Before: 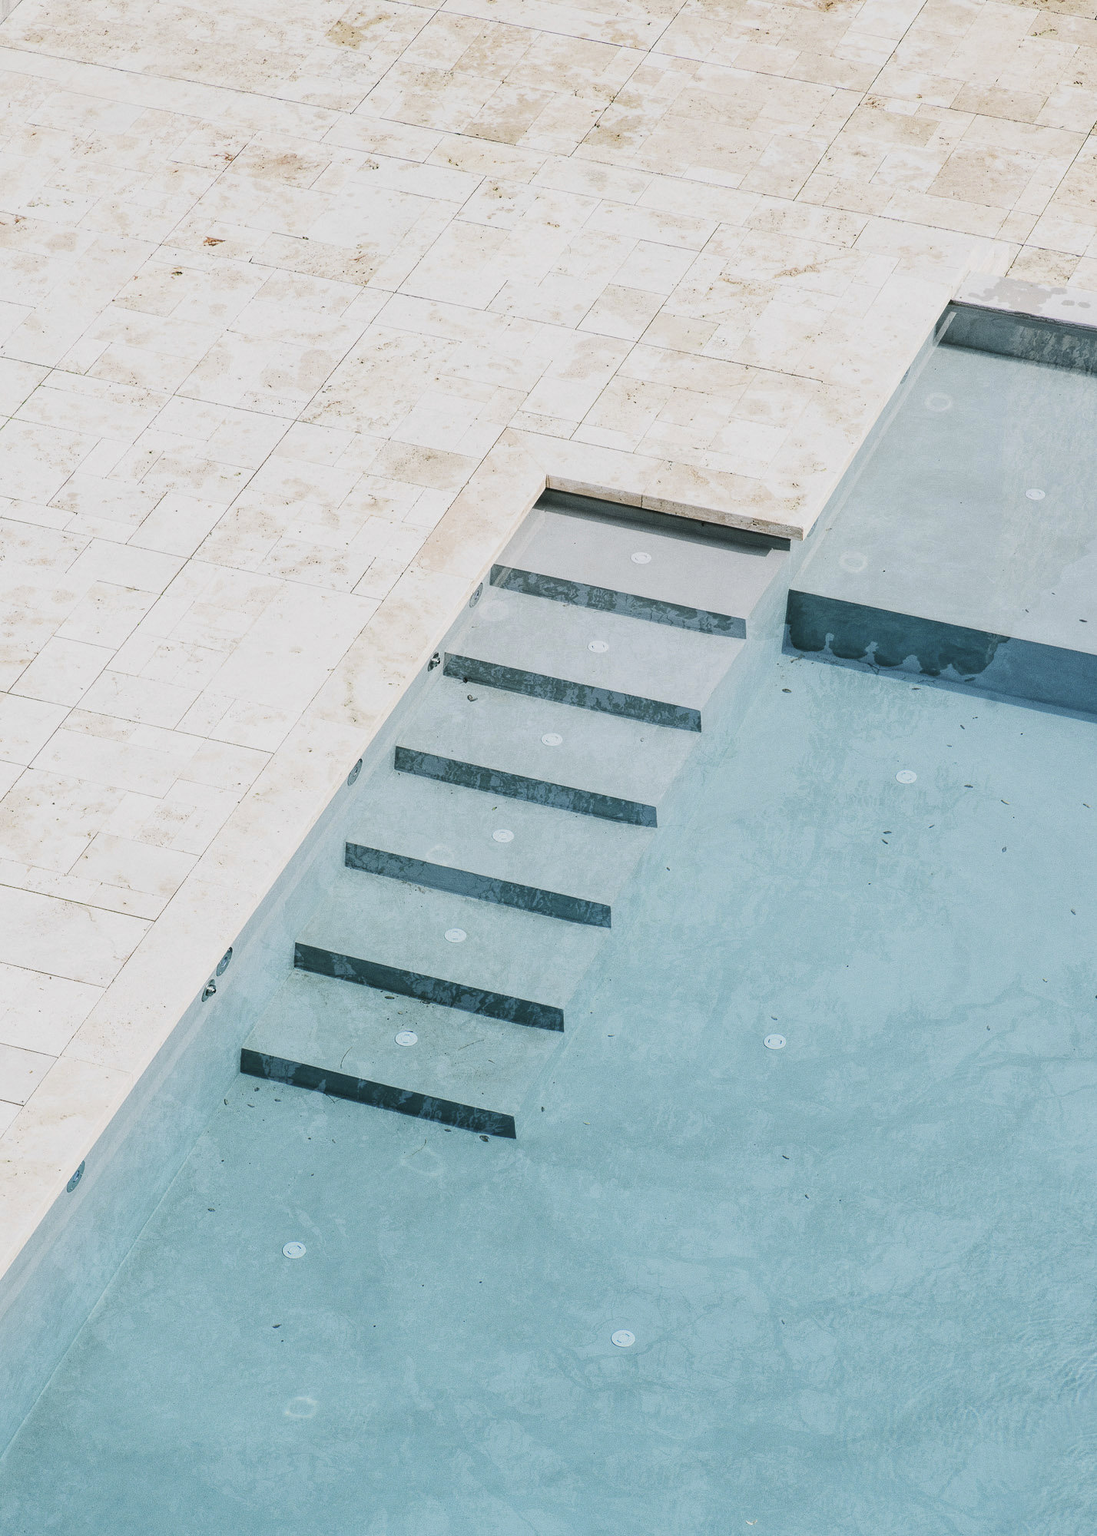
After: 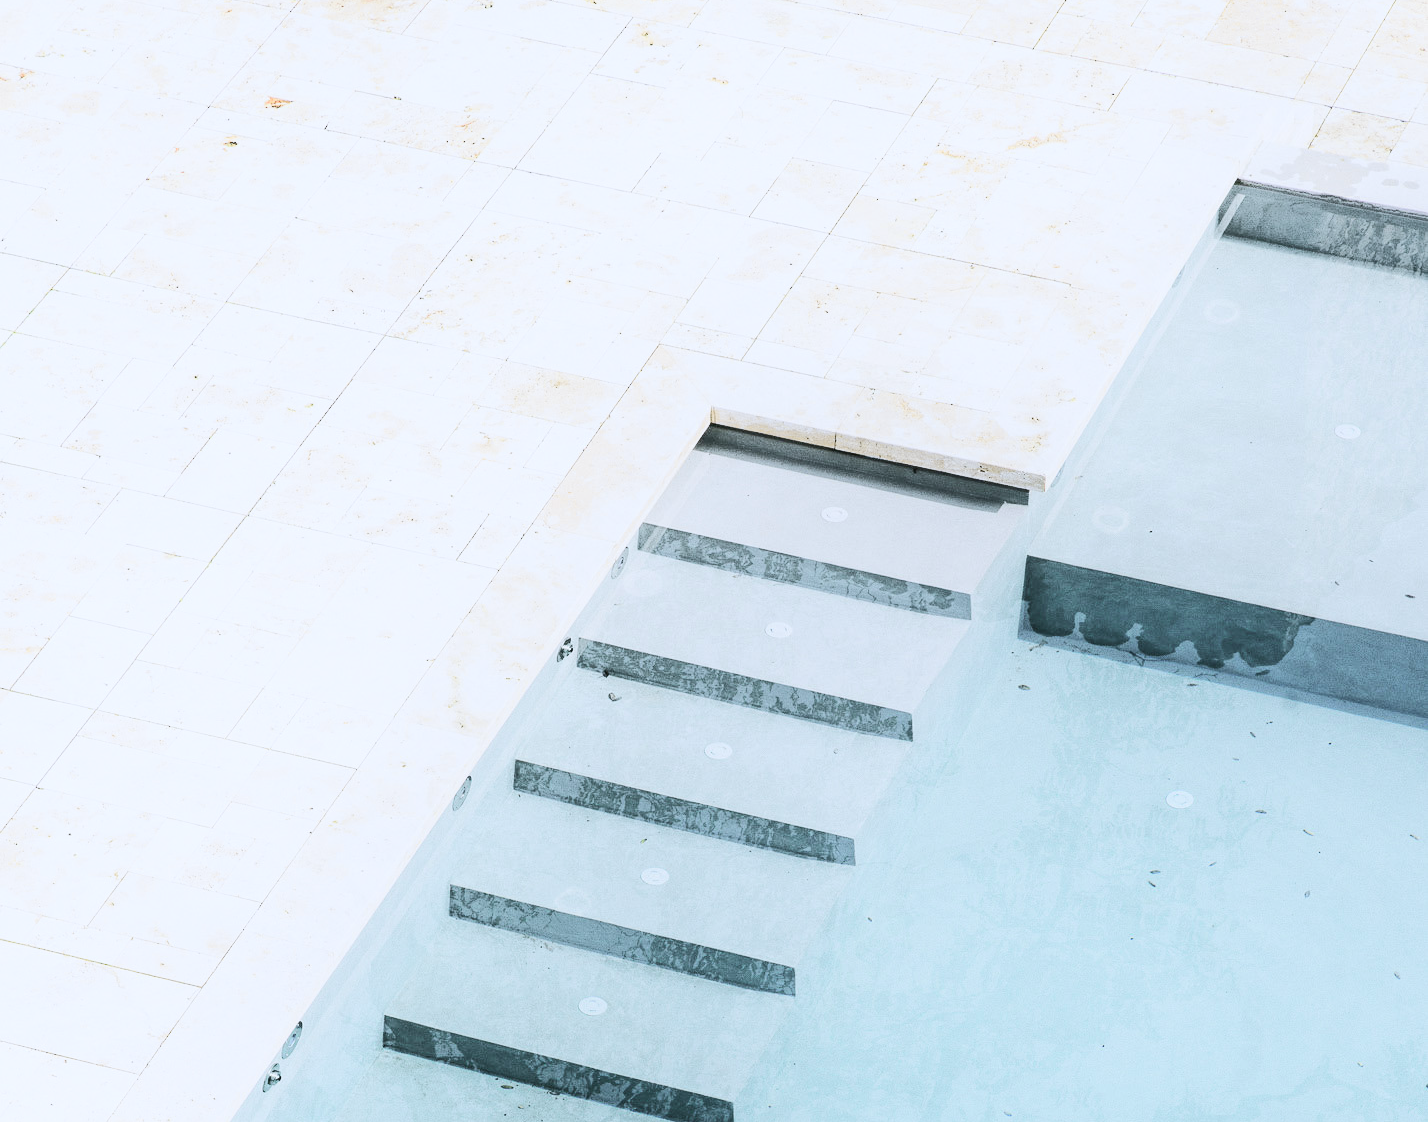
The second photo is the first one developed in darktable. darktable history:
exposure: black level correction 0.001, exposure 0.3 EV, compensate highlight preservation false
white balance: emerald 1
crop and rotate: top 10.605%, bottom 33.274%
shadows and highlights: shadows -23.08, highlights 46.15, soften with gaussian
tone curve: curves: ch0 [(0, 0.02) (0.063, 0.058) (0.262, 0.243) (0.447, 0.468) (0.544, 0.596) (0.805, 0.823) (1, 0.952)]; ch1 [(0, 0) (0.339, 0.31) (0.417, 0.401) (0.452, 0.455) (0.482, 0.483) (0.502, 0.499) (0.517, 0.506) (0.55, 0.542) (0.588, 0.604) (0.729, 0.782) (1, 1)]; ch2 [(0, 0) (0.346, 0.34) (0.431, 0.45) (0.485, 0.487) (0.5, 0.496) (0.527, 0.526) (0.56, 0.574) (0.613, 0.642) (0.679, 0.703) (1, 1)], color space Lab, independent channels, preserve colors none
color correction: highlights a* -0.137, highlights b* -5.91, shadows a* -0.137, shadows b* -0.137
